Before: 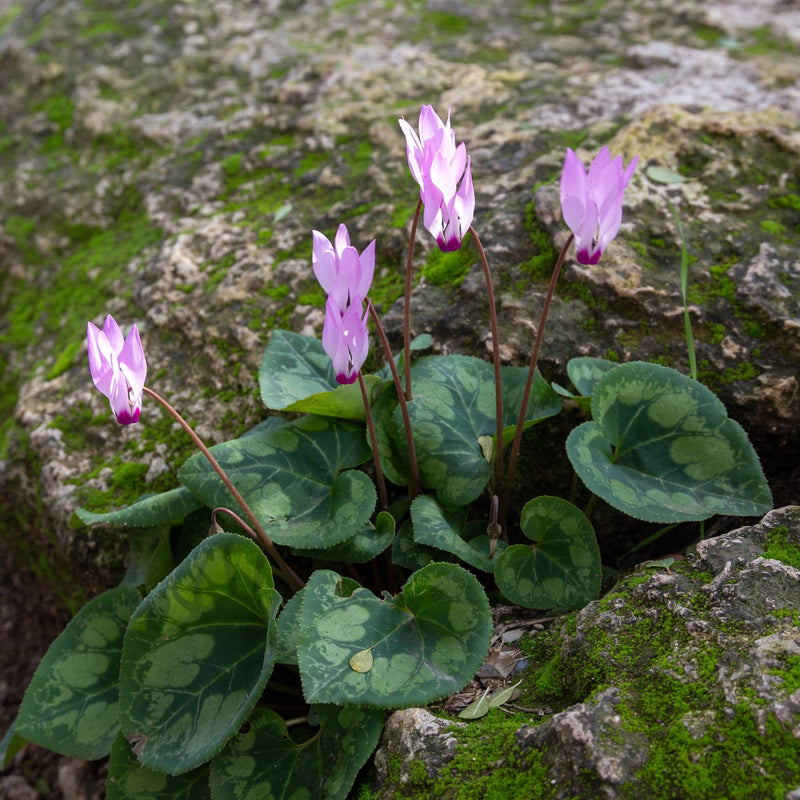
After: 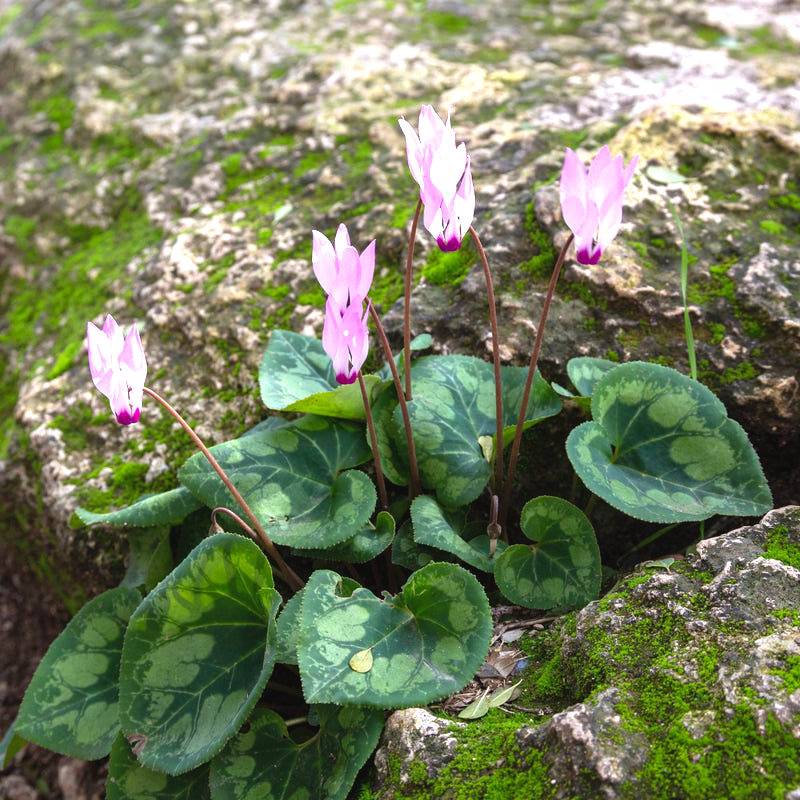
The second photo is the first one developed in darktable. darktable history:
levels: levels [0, 0.374, 0.749]
exposure: black level correction -0.003, exposure 0.04 EV, compensate highlight preservation false
